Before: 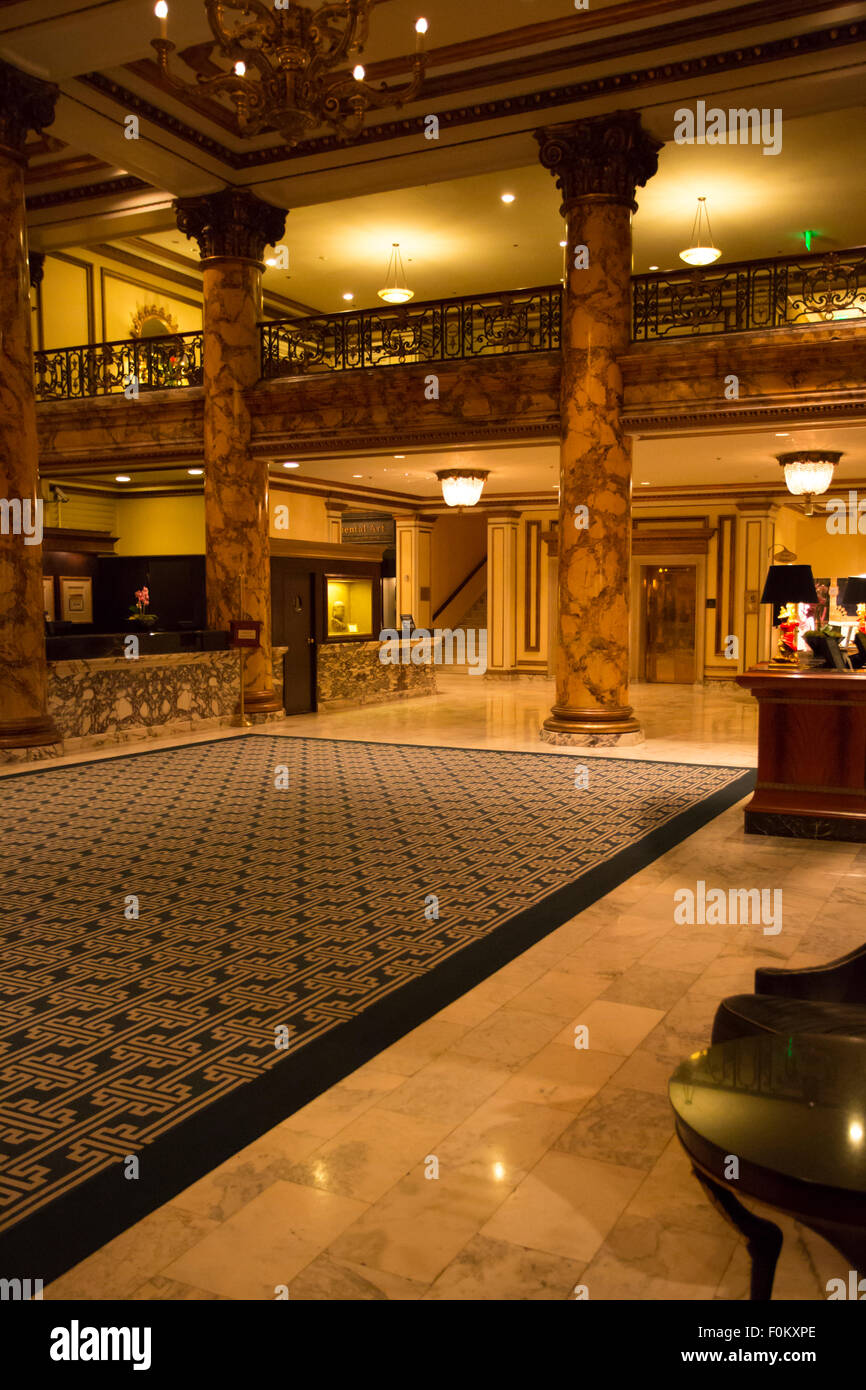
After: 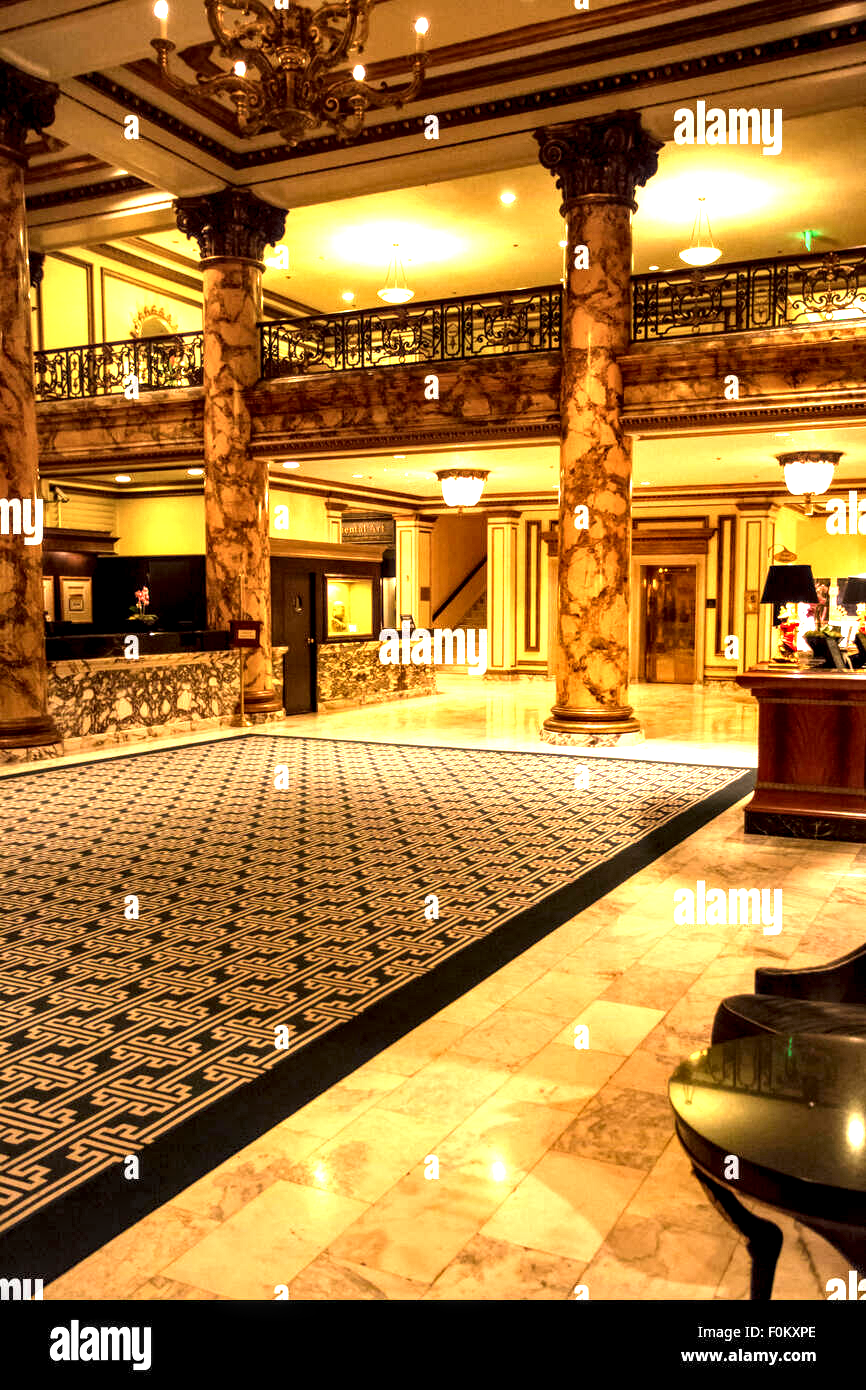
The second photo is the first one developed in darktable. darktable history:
exposure: black level correction 0, exposure 1.3 EV, compensate exposure bias true, compensate highlight preservation false
shadows and highlights: radius 337.17, shadows 29.01, soften with gaussian
levels: levels [0.016, 0.492, 0.969]
local contrast: highlights 80%, shadows 57%, detail 175%, midtone range 0.602
